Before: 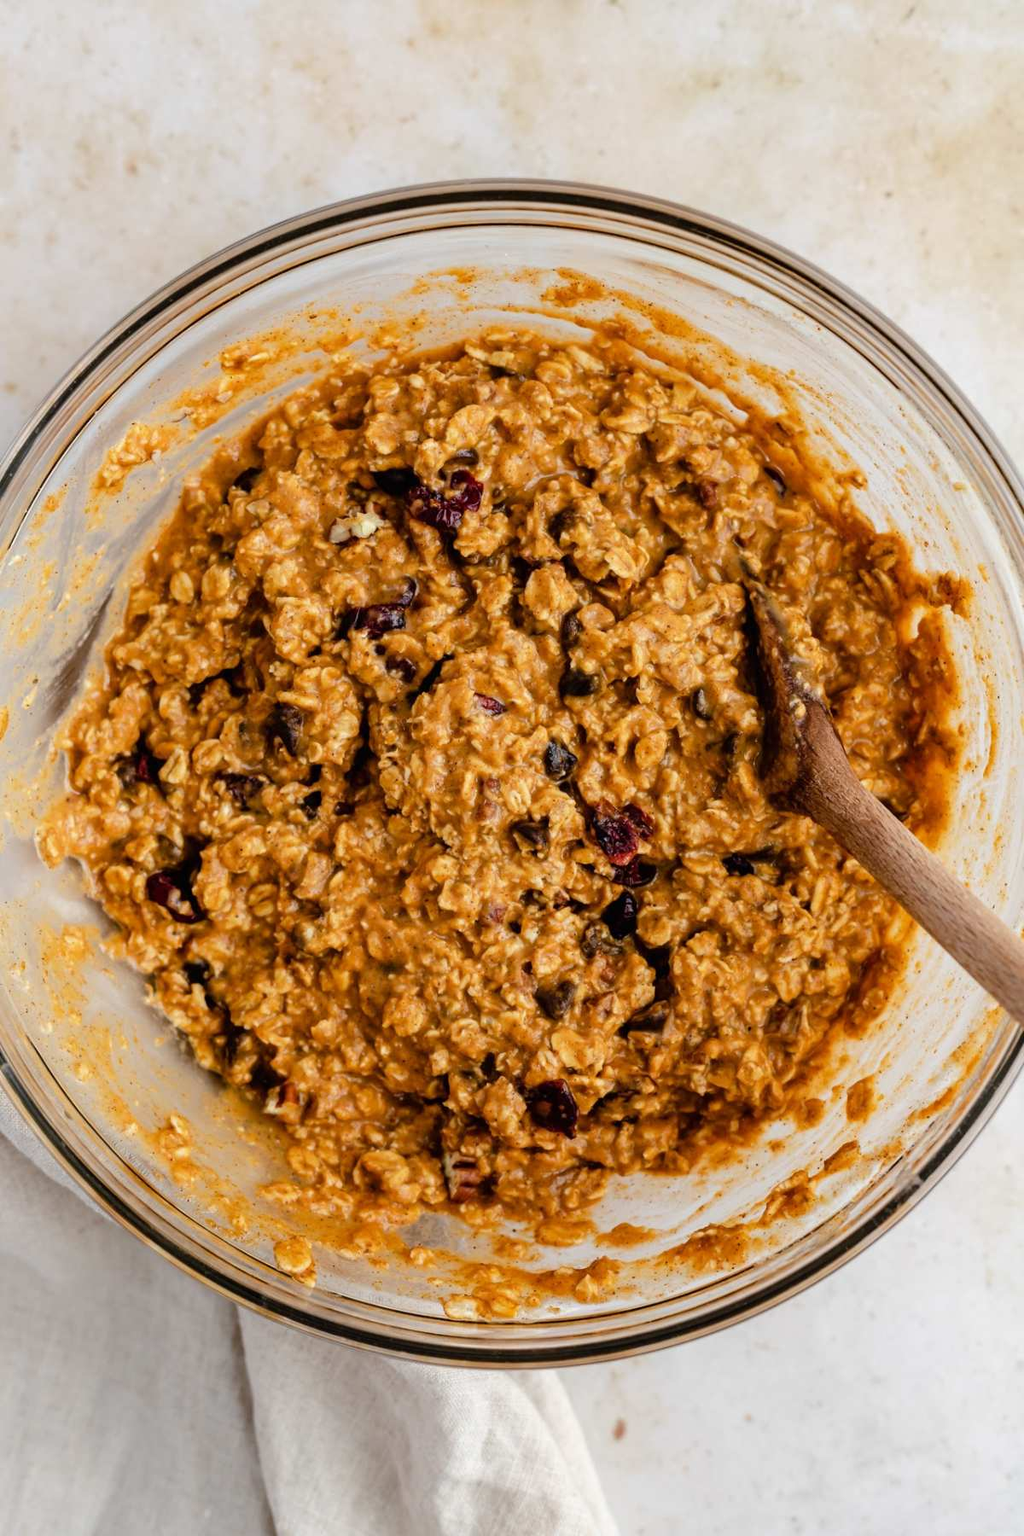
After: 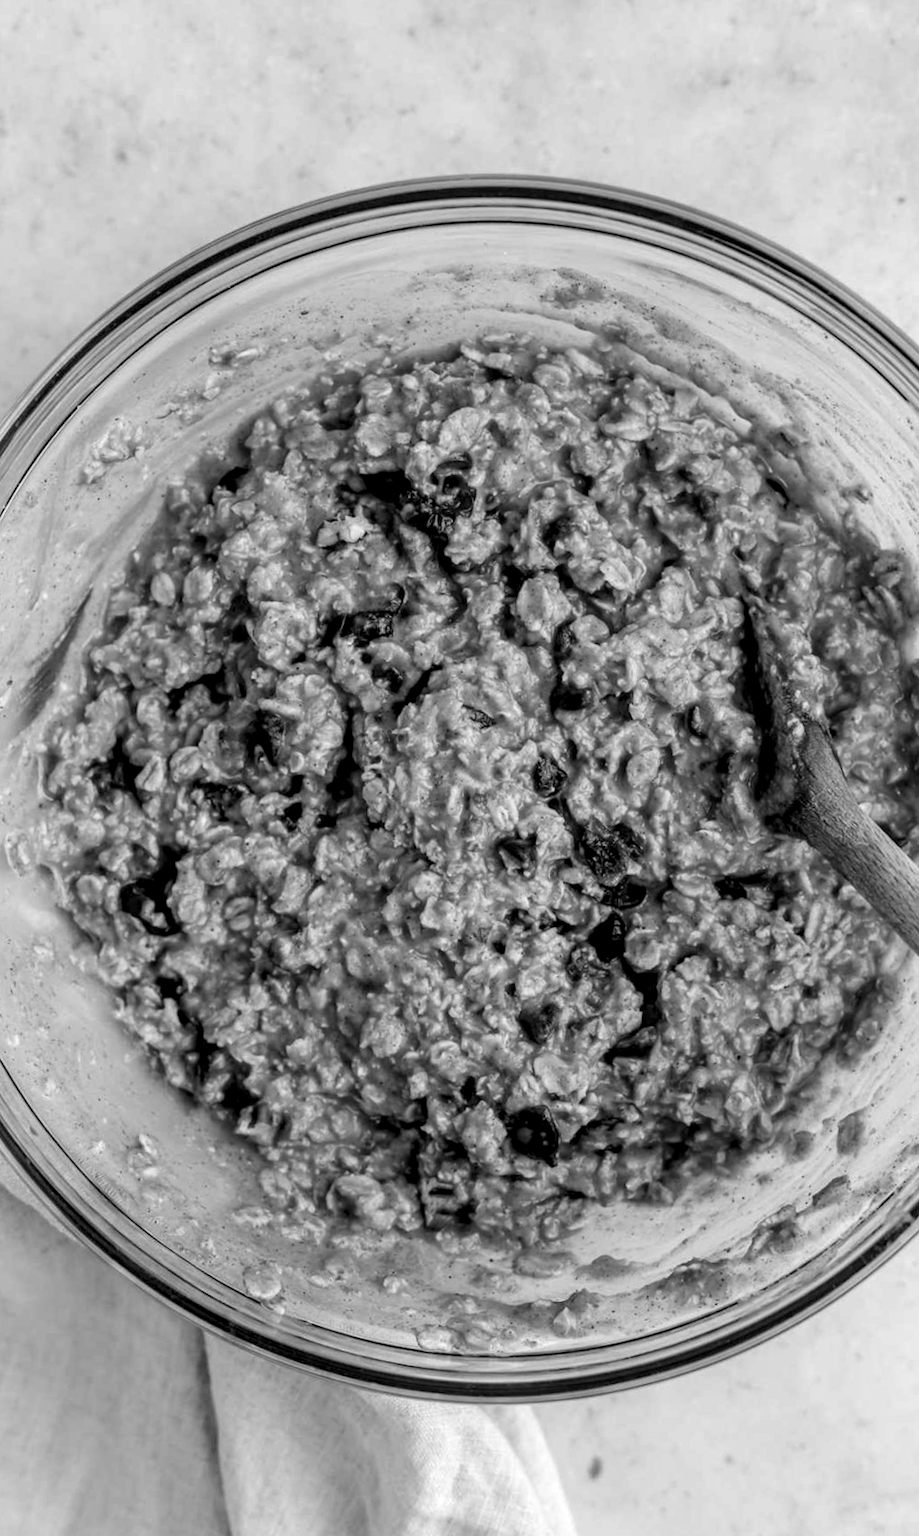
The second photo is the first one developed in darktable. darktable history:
crop and rotate: angle 1°, left 4.281%, top 0.642%, right 11.383%, bottom 2.486%
local contrast: detail 130%
monochrome: on, module defaults
rotate and perspective: rotation 2.27°, automatic cropping off
